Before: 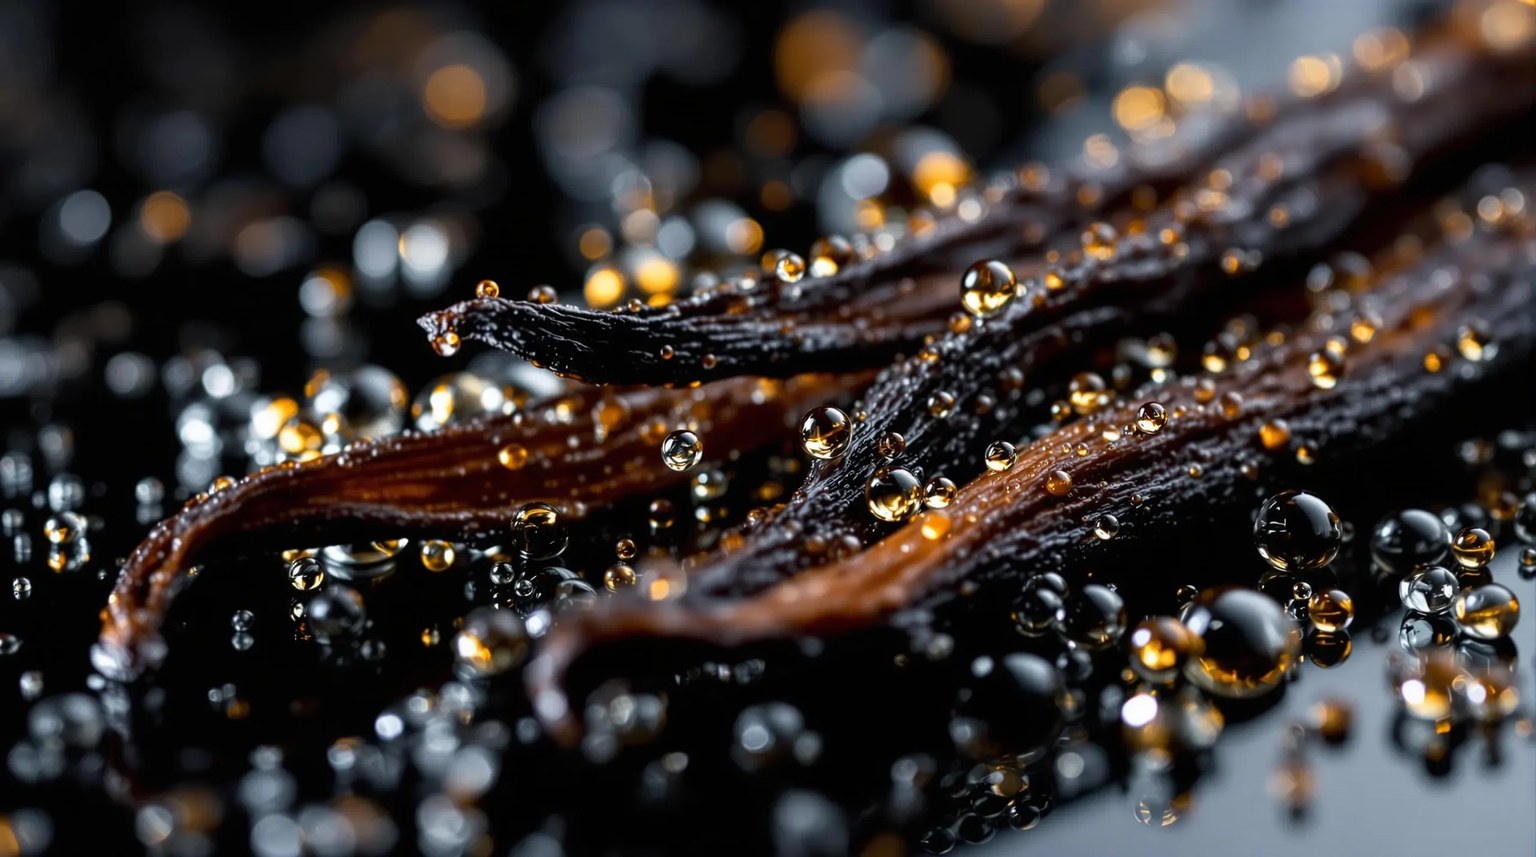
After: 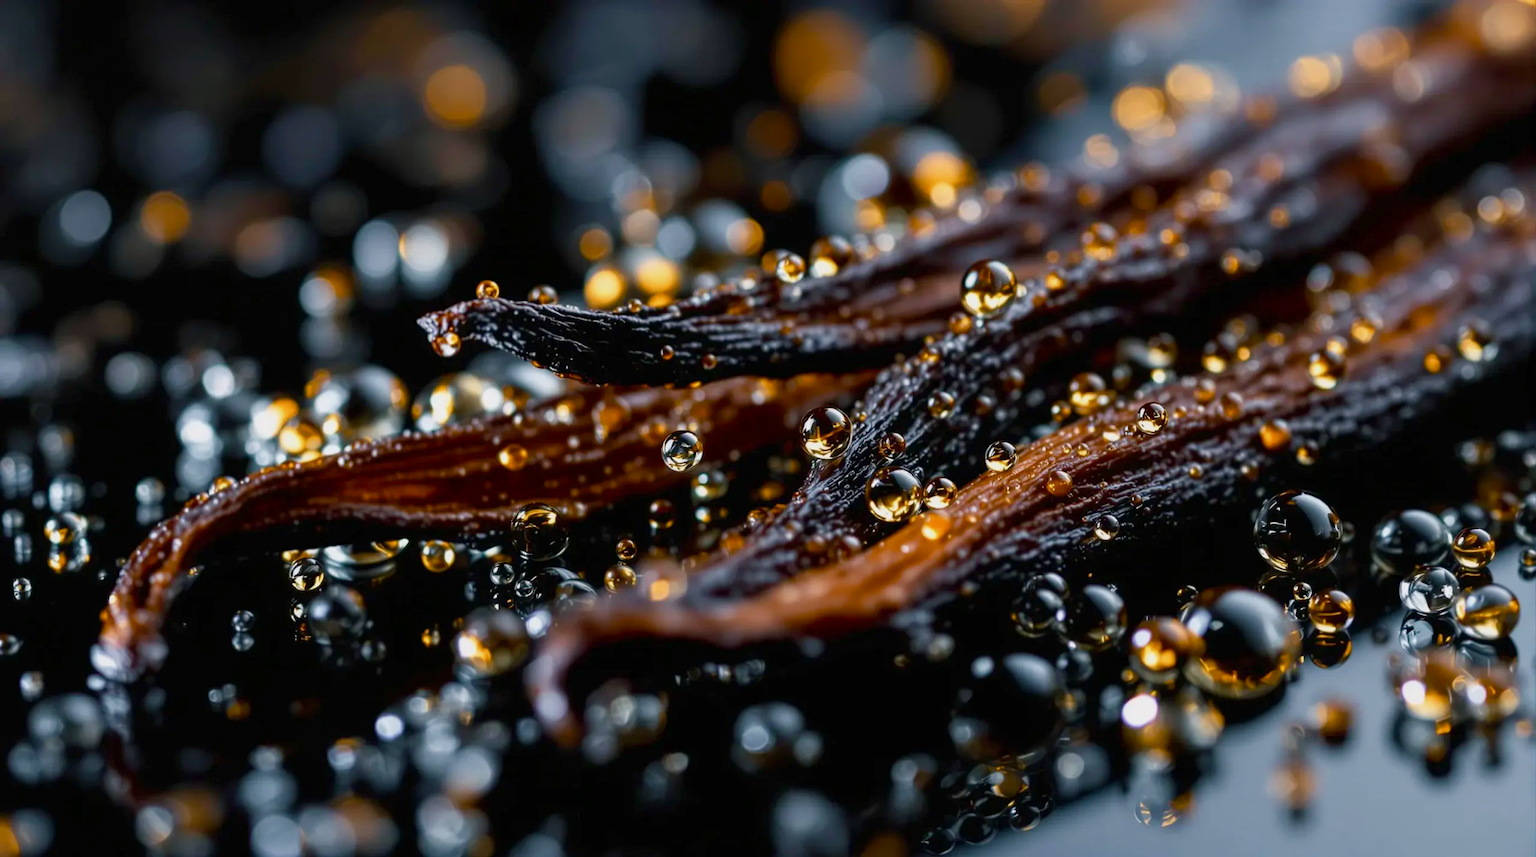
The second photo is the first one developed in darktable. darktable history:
velvia: on, module defaults
tone equalizer: on, module defaults
color balance rgb: shadows lift › chroma 1%, shadows lift › hue 113°, highlights gain › chroma 0.2%, highlights gain › hue 333°, perceptual saturation grading › global saturation 20%, perceptual saturation grading › highlights -25%, perceptual saturation grading › shadows 25%, contrast -10%
